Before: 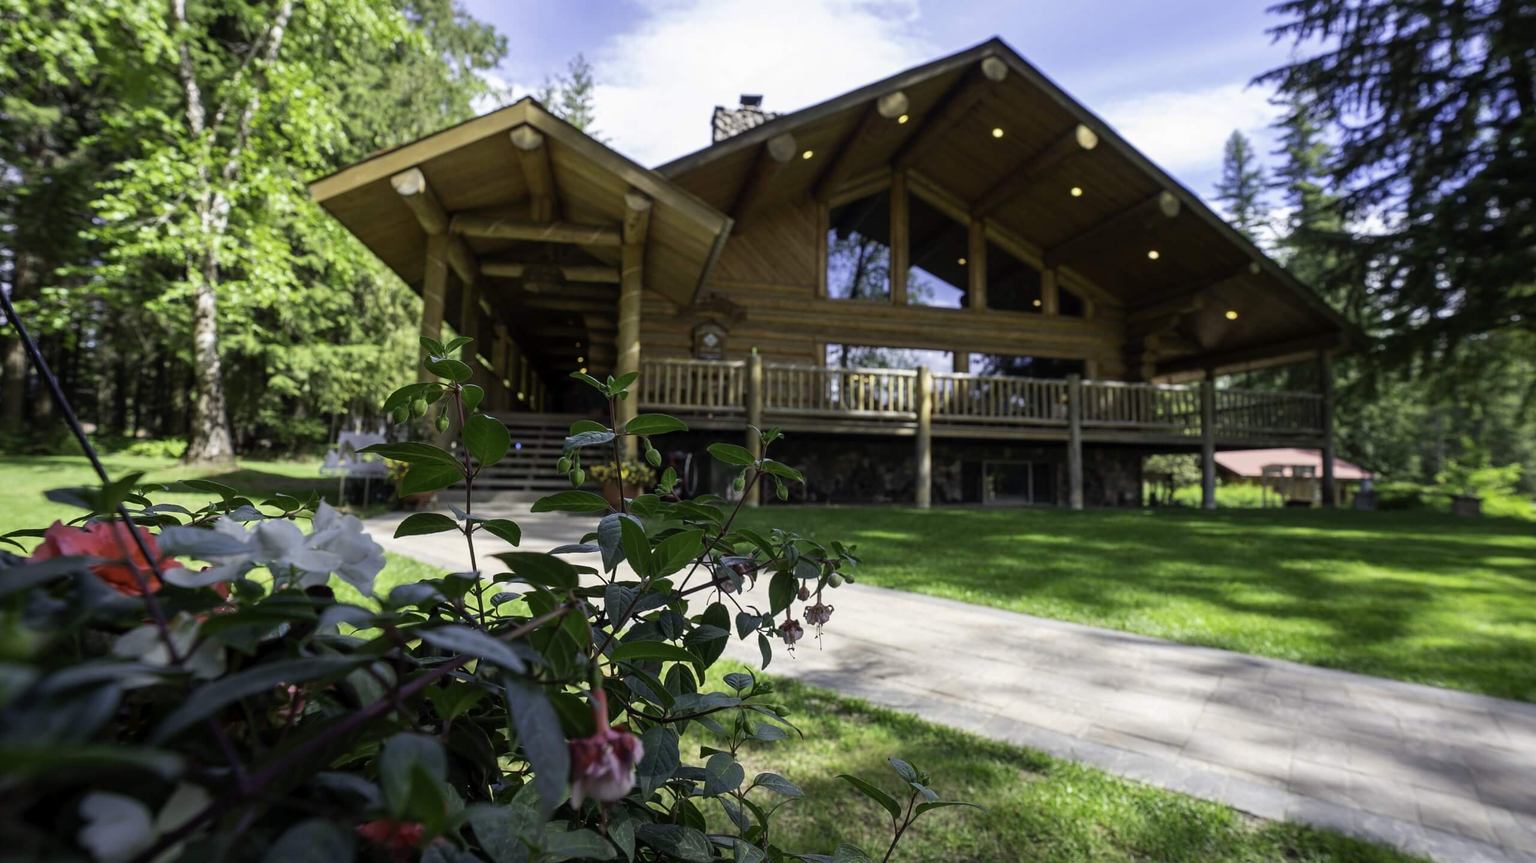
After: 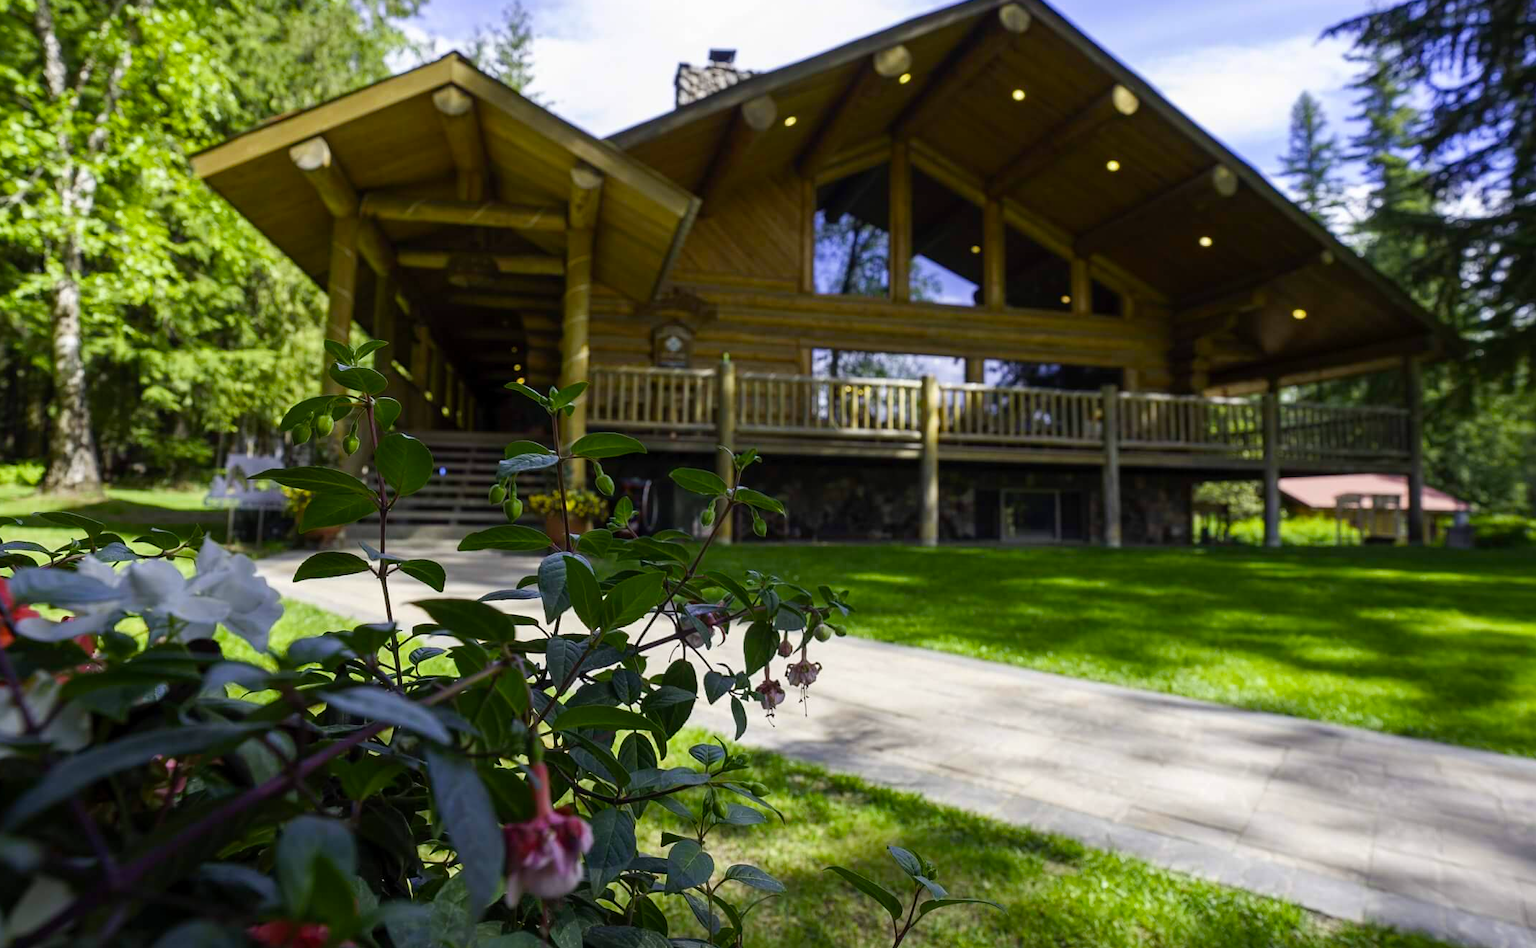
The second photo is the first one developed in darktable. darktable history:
color balance rgb: linear chroma grading › global chroma 9.026%, perceptual saturation grading › global saturation 9.042%, perceptual saturation grading › highlights -12.926%, perceptual saturation grading › mid-tones 14.889%, perceptual saturation grading › shadows 22.067%, global vibrance 32.622%
crop: left 9.801%, top 6.288%, right 6.938%, bottom 2.222%
